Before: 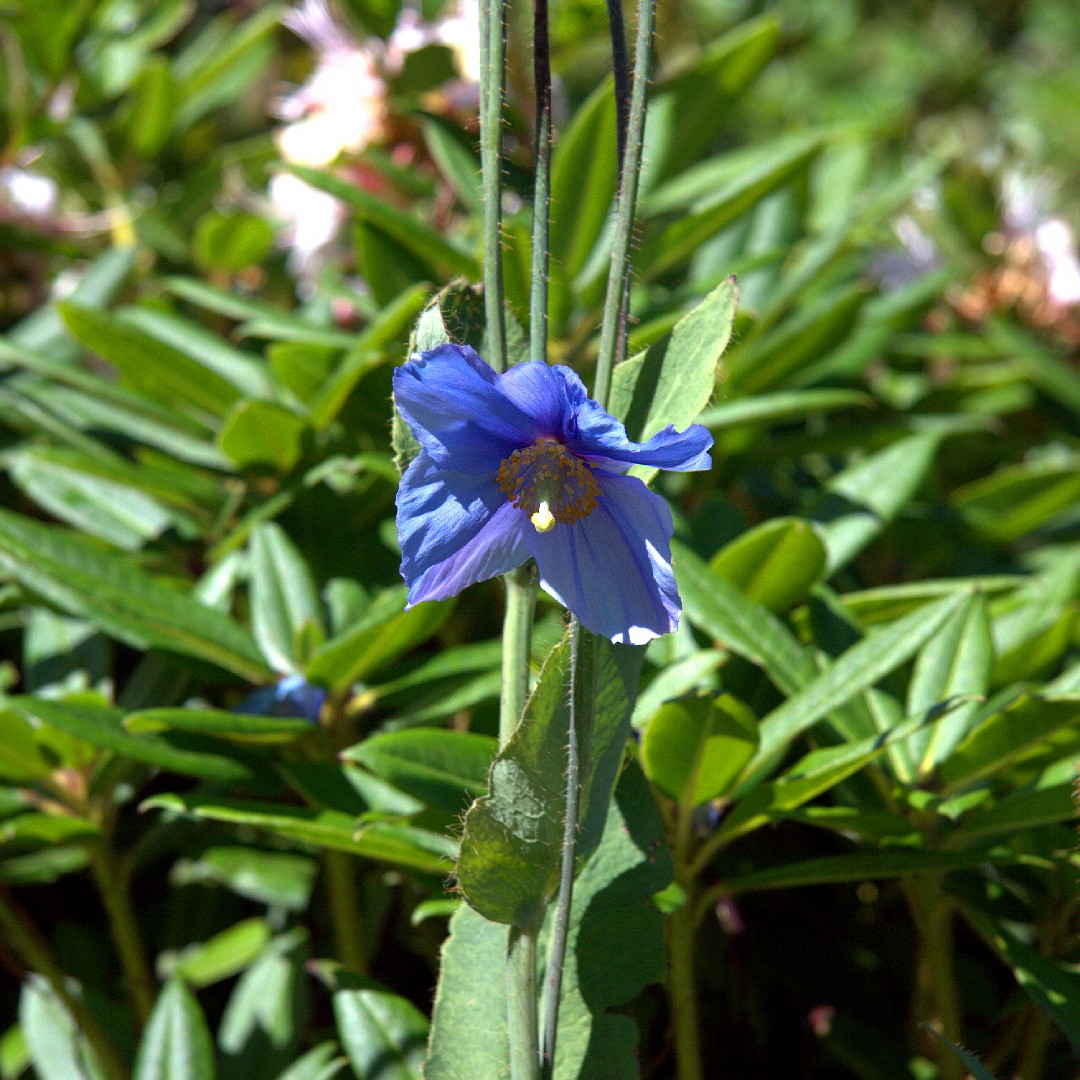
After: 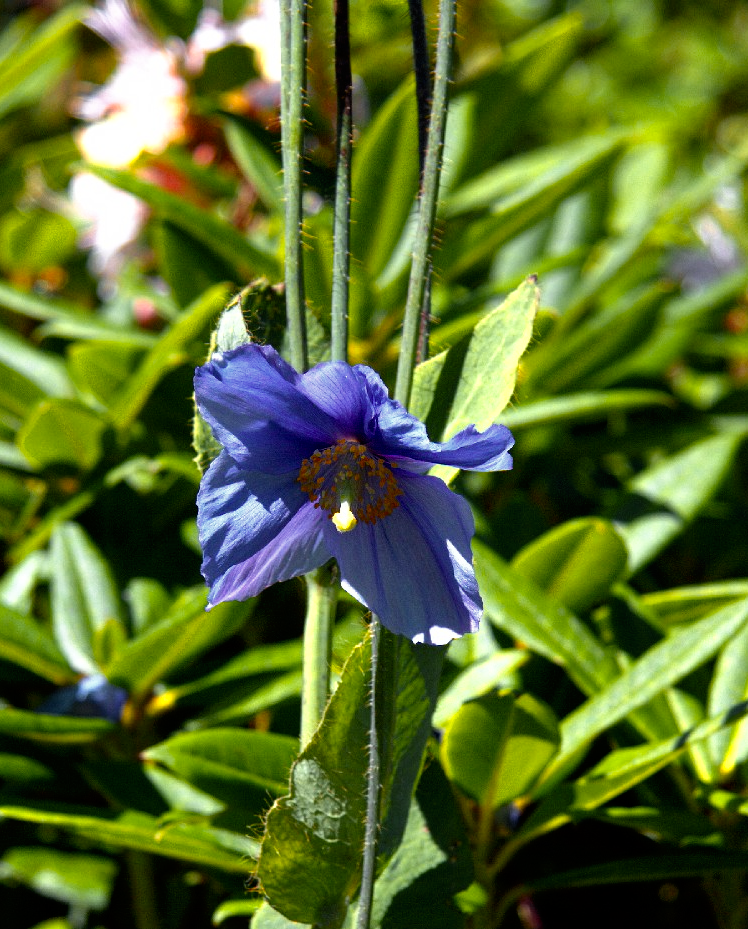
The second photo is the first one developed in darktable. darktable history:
tone curve: curves: ch0 [(0, 0) (0.003, 0) (0.011, 0.001) (0.025, 0.003) (0.044, 0.006) (0.069, 0.009) (0.1, 0.013) (0.136, 0.032) (0.177, 0.067) (0.224, 0.121) (0.277, 0.185) (0.335, 0.255) (0.399, 0.333) (0.468, 0.417) (0.543, 0.508) (0.623, 0.606) (0.709, 0.71) (0.801, 0.819) (0.898, 0.926) (1, 1)], preserve colors none
color zones: curves: ch0 [(0, 0.511) (0.143, 0.531) (0.286, 0.56) (0.429, 0.5) (0.571, 0.5) (0.714, 0.5) (0.857, 0.5) (1, 0.5)]; ch1 [(0, 0.525) (0.143, 0.705) (0.286, 0.715) (0.429, 0.35) (0.571, 0.35) (0.714, 0.35) (0.857, 0.4) (1, 0.4)]; ch2 [(0, 0.572) (0.143, 0.512) (0.286, 0.473) (0.429, 0.45) (0.571, 0.5) (0.714, 0.5) (0.857, 0.518) (1, 0.518)]
white balance: red 1, blue 1
crop: left 18.479%, right 12.2%, bottom 13.971%
